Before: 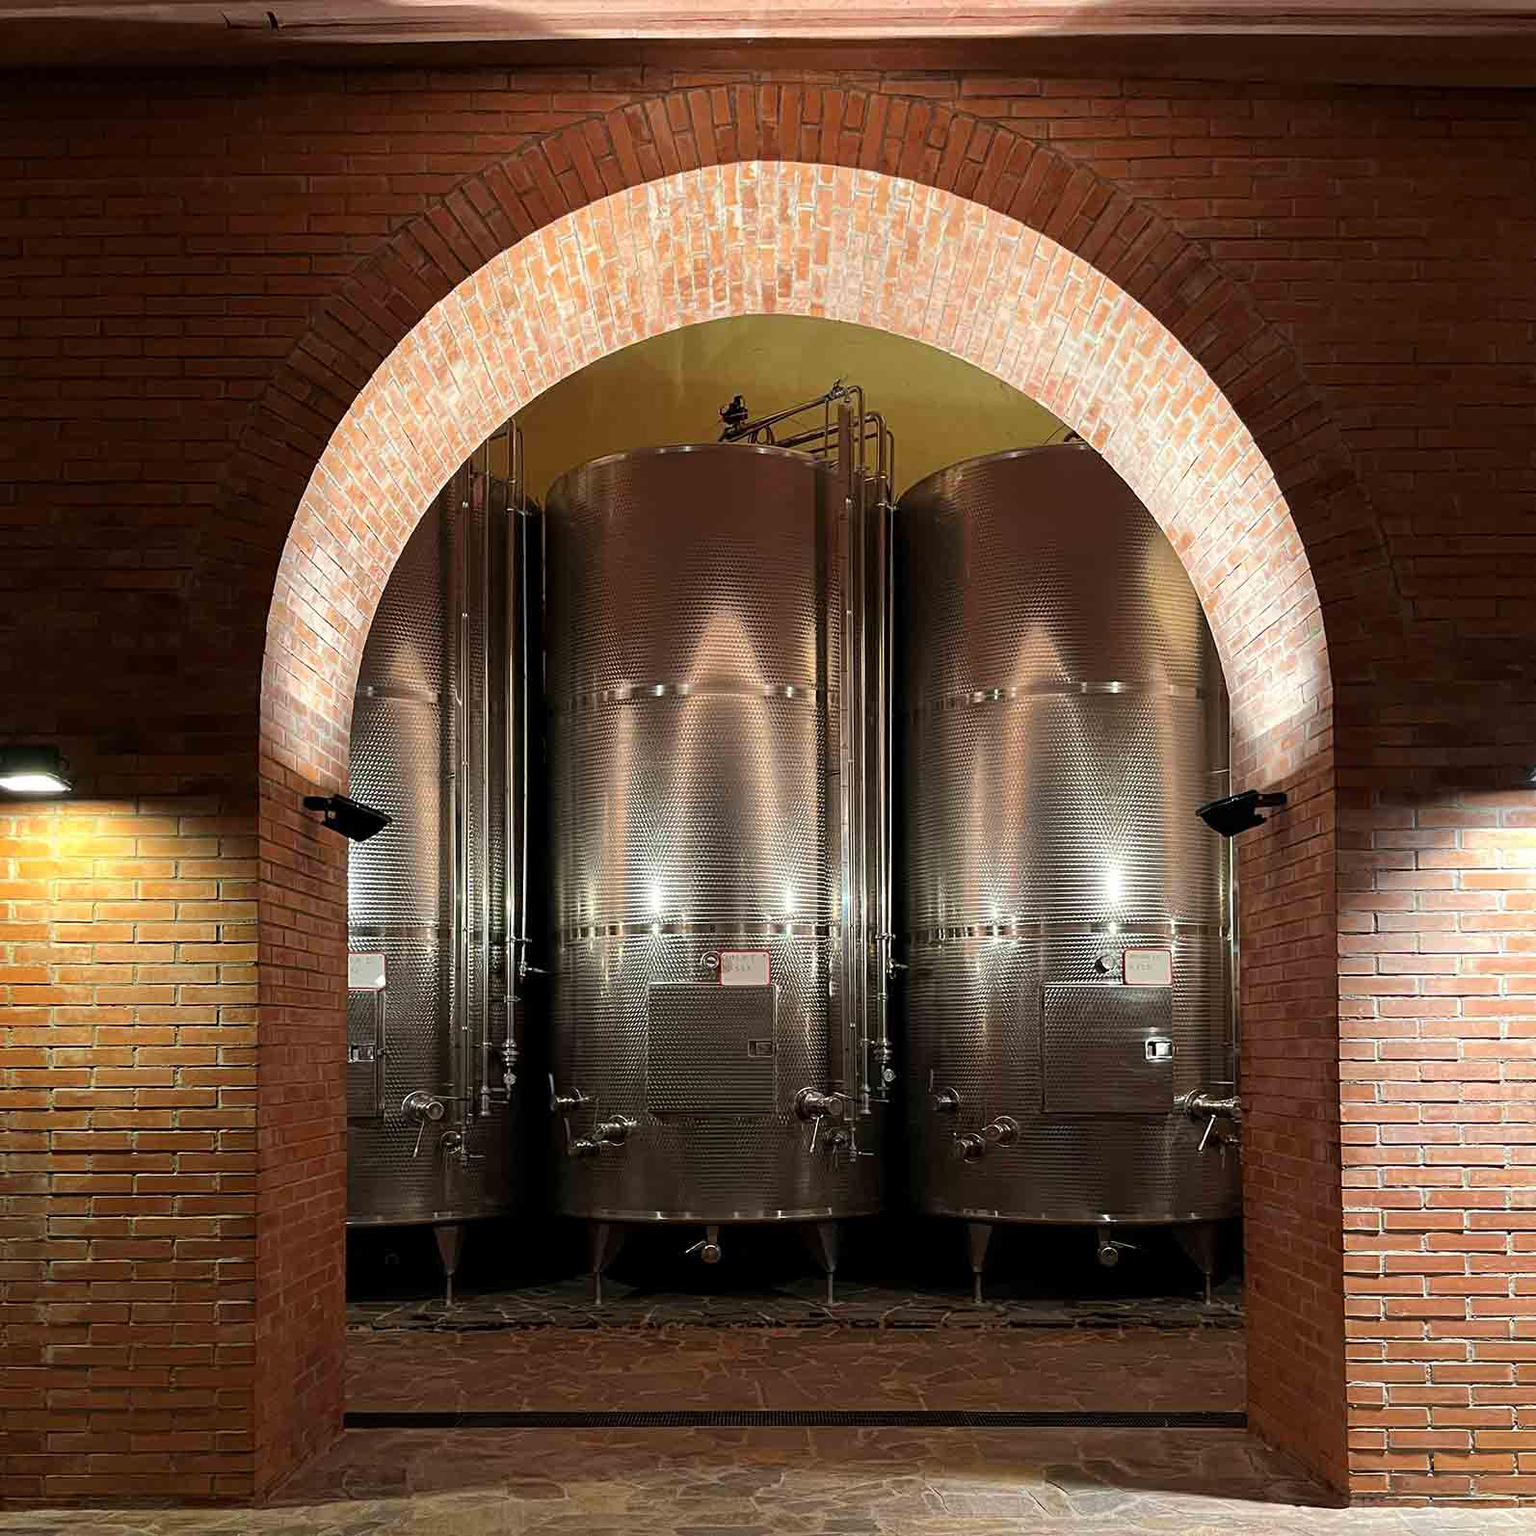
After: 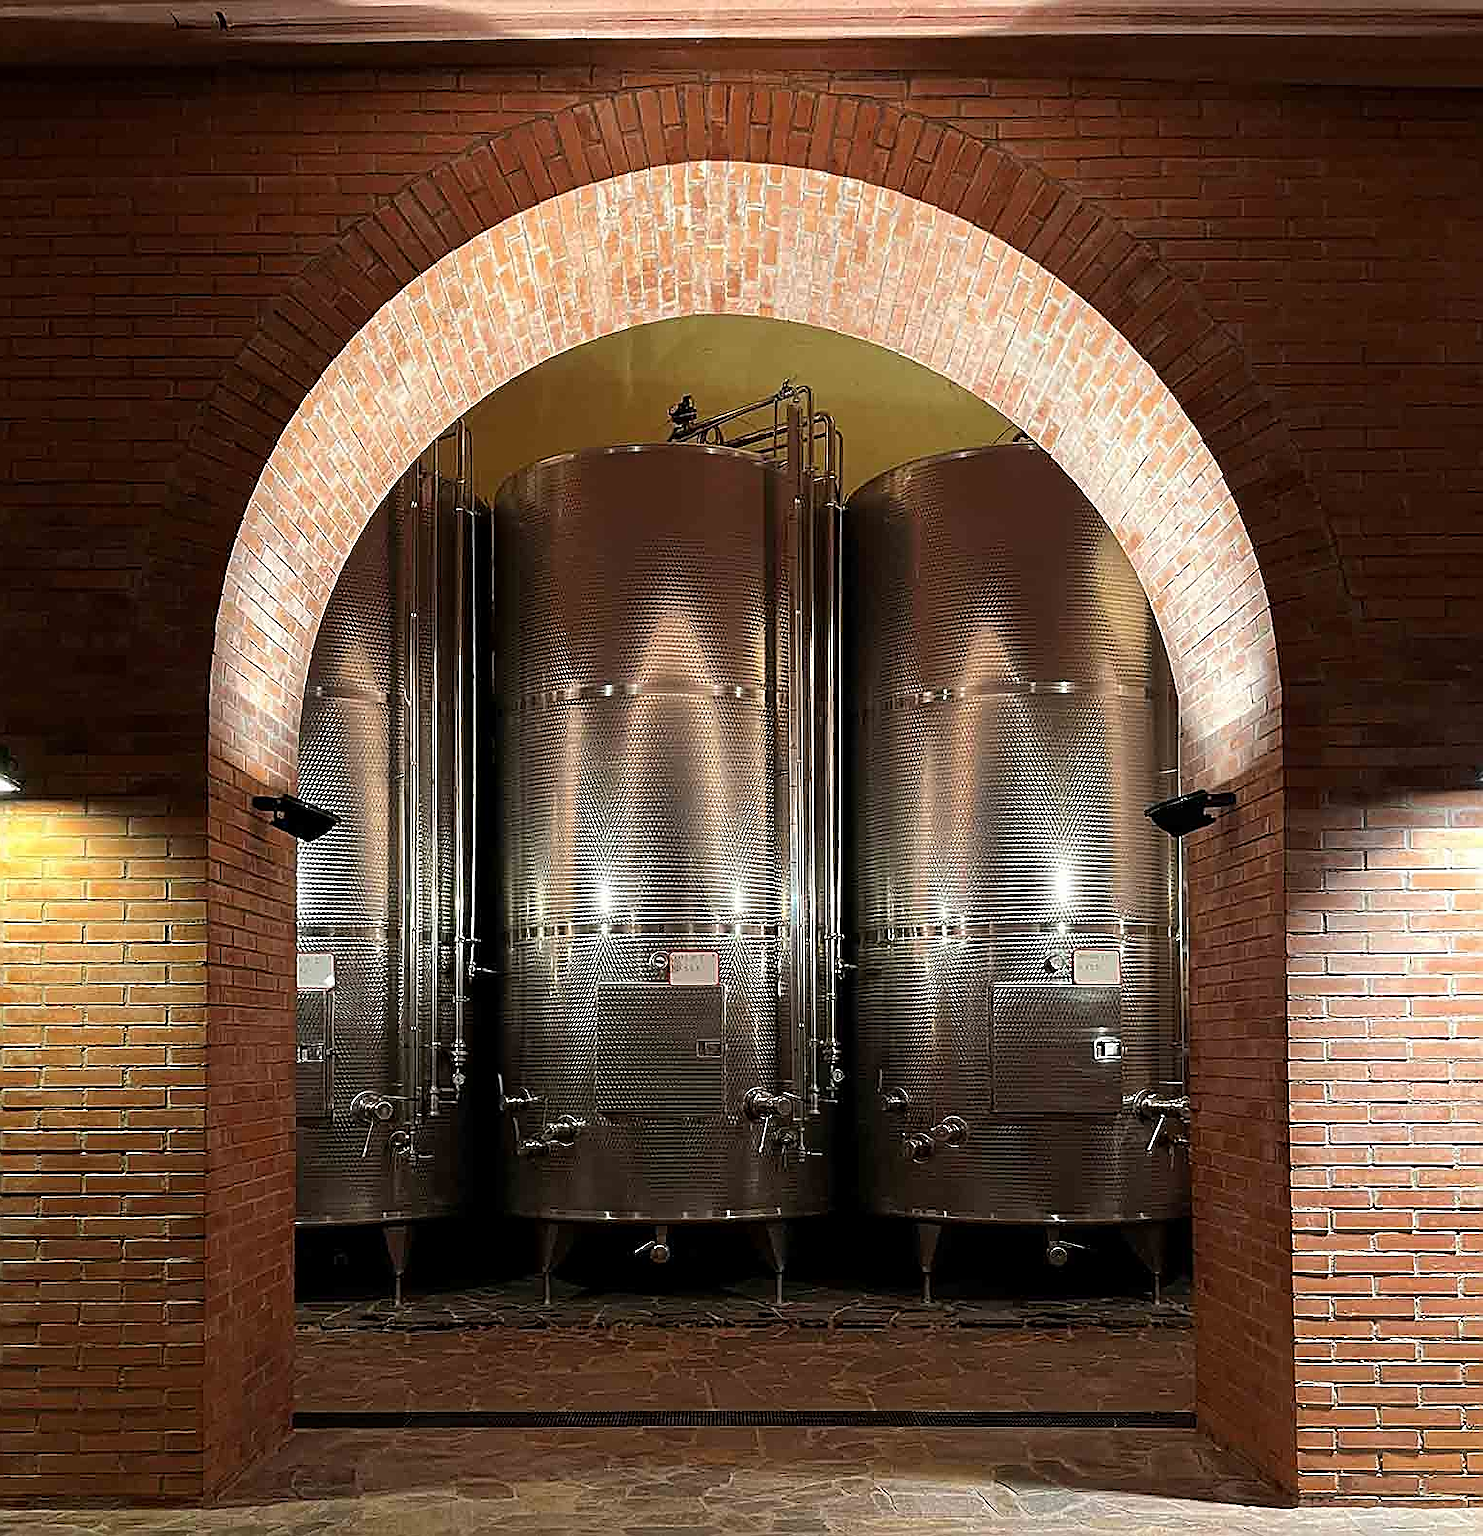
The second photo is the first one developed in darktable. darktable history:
crop and rotate: left 3.352%
sharpen: radius 1.362, amount 1.236, threshold 0.692
